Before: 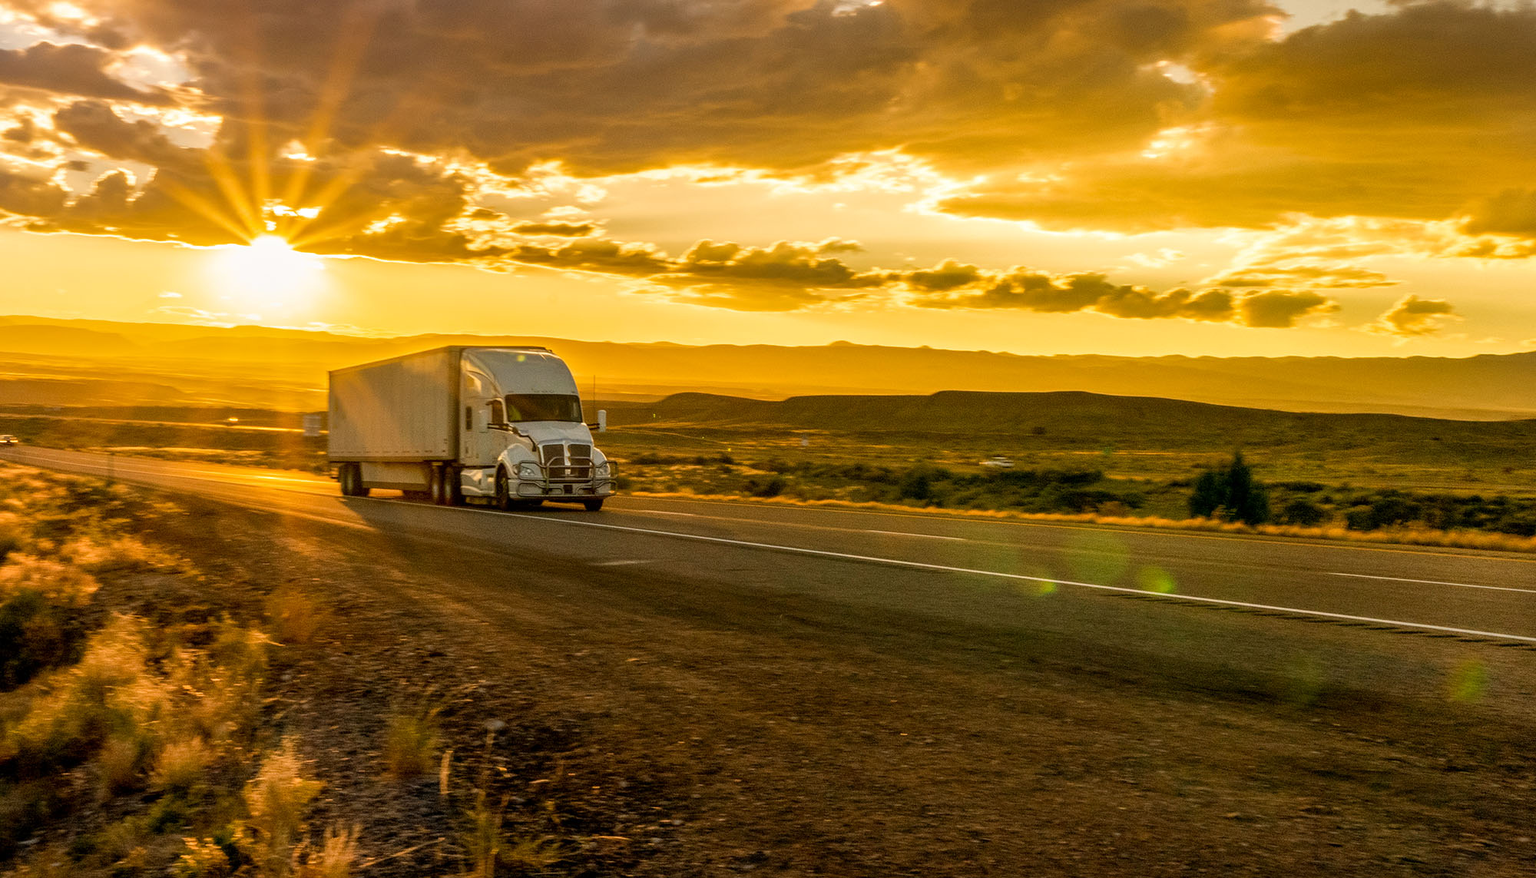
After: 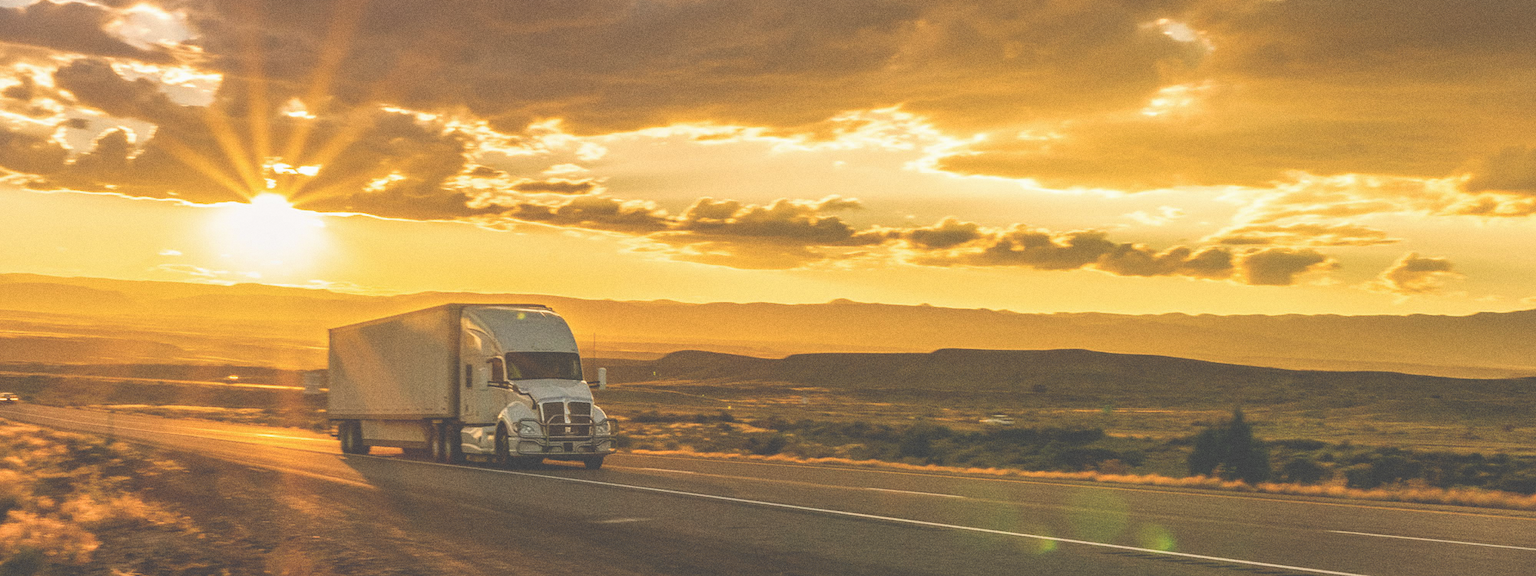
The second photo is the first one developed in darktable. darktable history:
exposure: black level correction -0.062, exposure -0.05 EV, compensate highlight preservation false
grain: coarseness 0.09 ISO
crop and rotate: top 4.848%, bottom 29.503%
